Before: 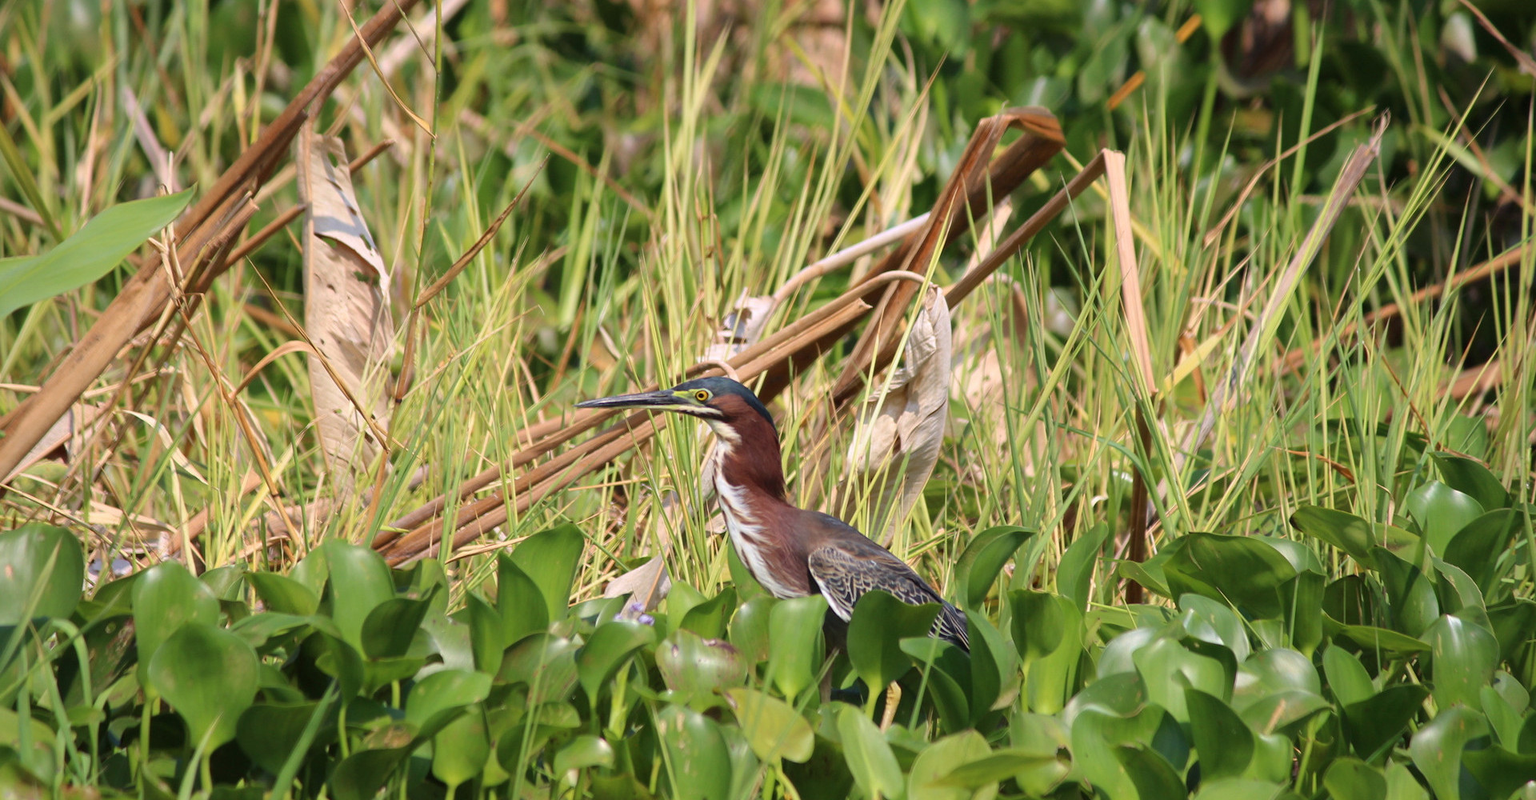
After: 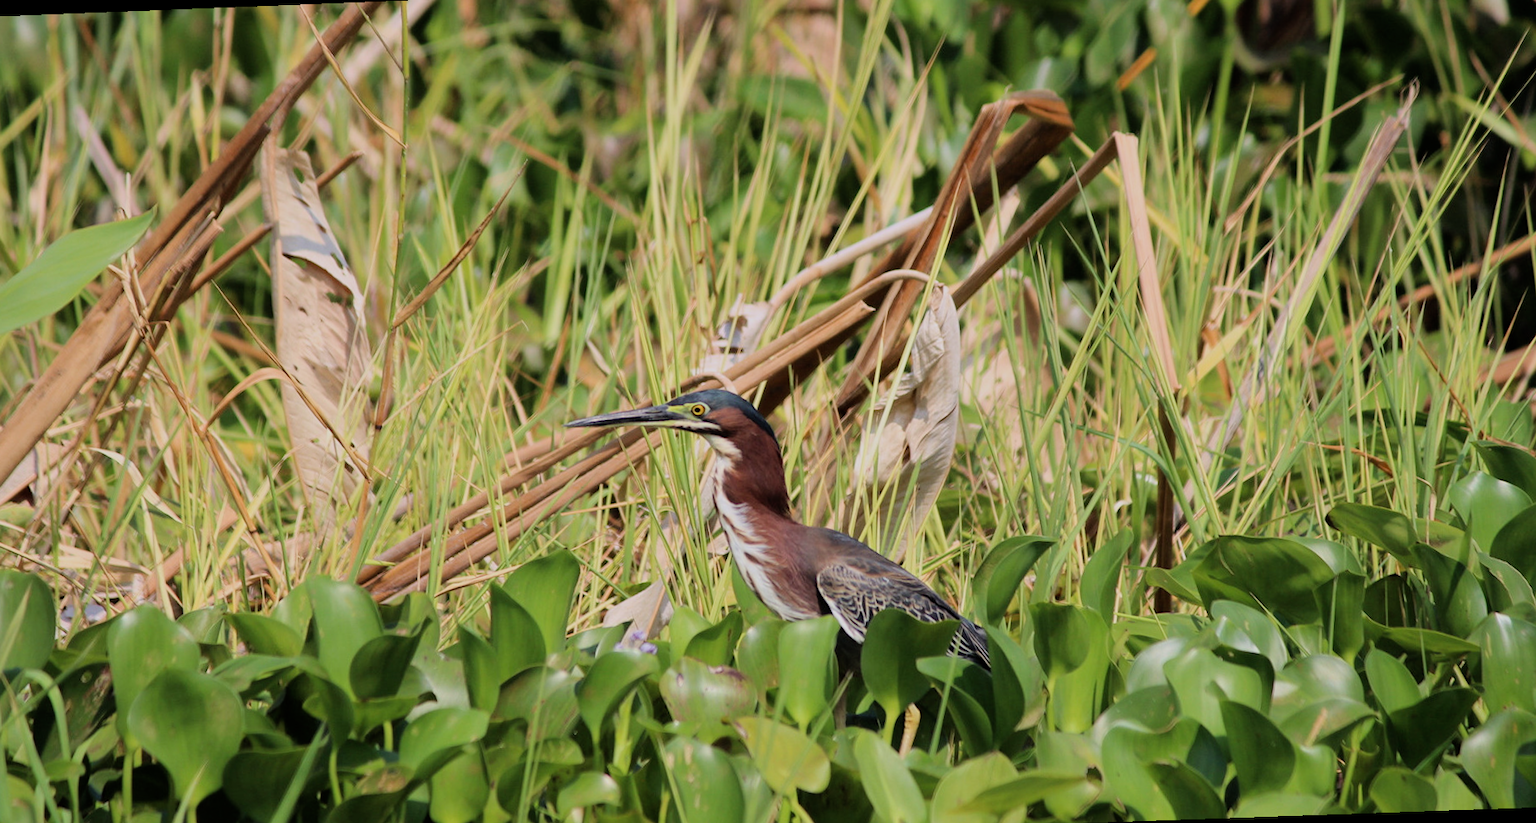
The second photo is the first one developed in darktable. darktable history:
filmic rgb: black relative exposure -7.65 EV, white relative exposure 4.56 EV, hardness 3.61, contrast 1.106
rotate and perspective: rotation -2.12°, lens shift (vertical) 0.009, lens shift (horizontal) -0.008, automatic cropping original format, crop left 0.036, crop right 0.964, crop top 0.05, crop bottom 0.959
